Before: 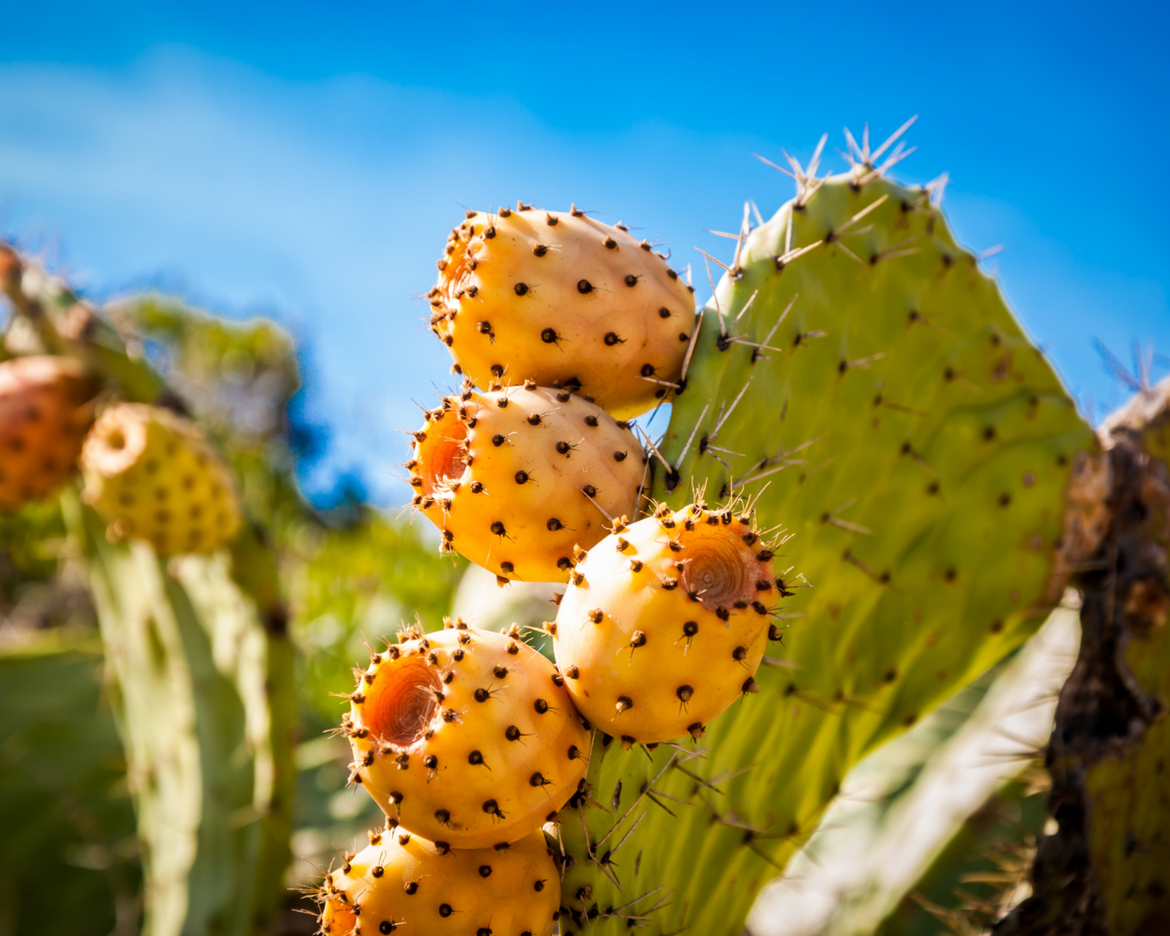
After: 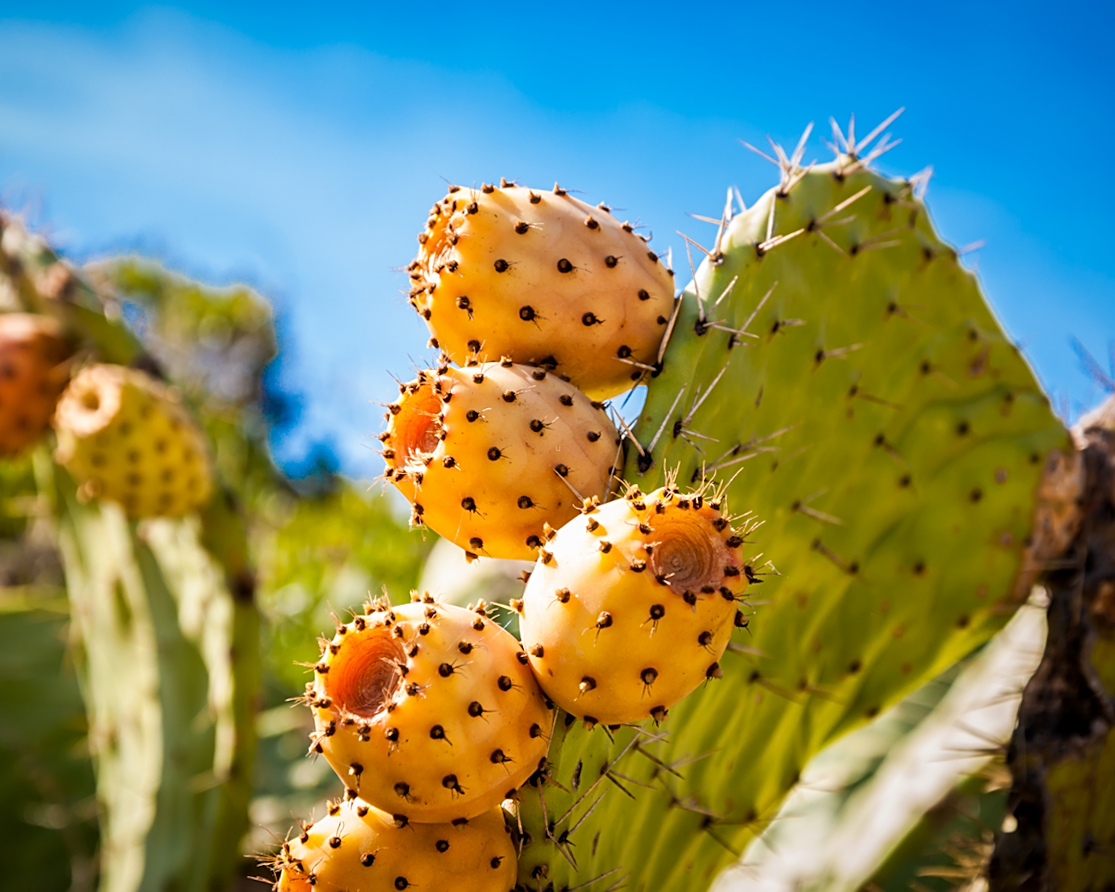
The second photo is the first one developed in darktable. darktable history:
sharpen: on, module defaults
crop and rotate: angle -2.26°
